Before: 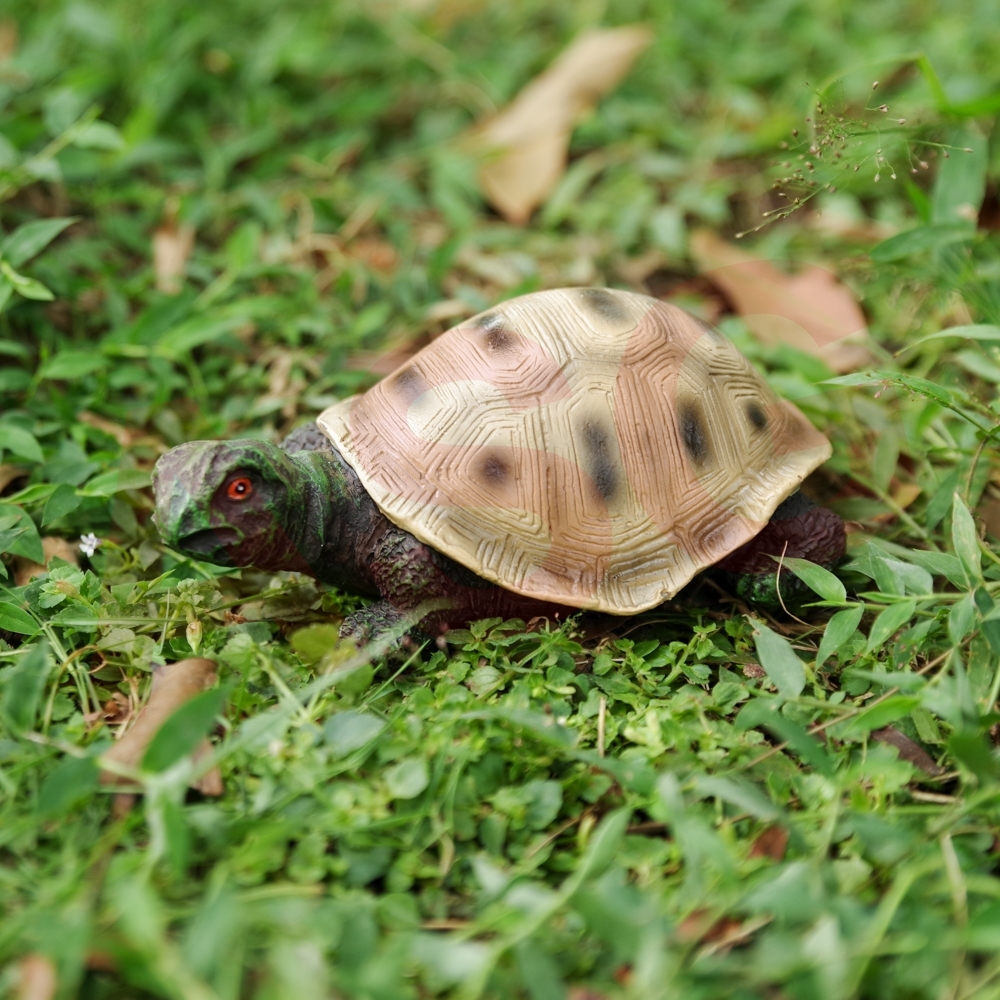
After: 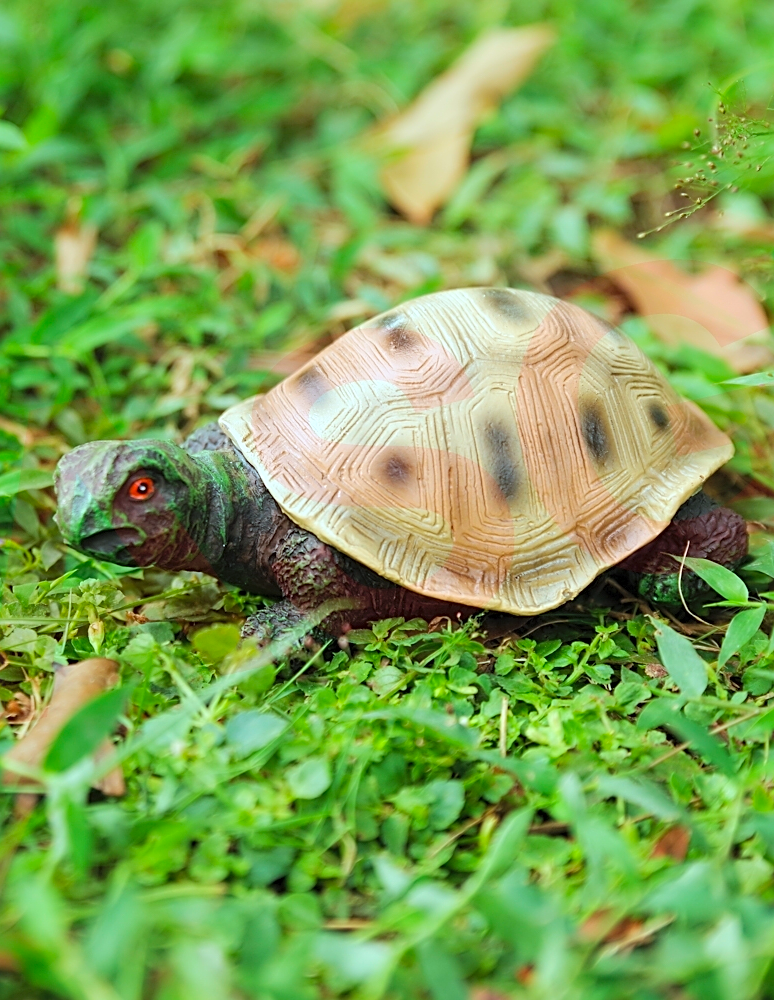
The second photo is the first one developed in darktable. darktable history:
contrast brightness saturation: contrast 0.066, brightness 0.174, saturation 0.411
sharpen: on, module defaults
color calibration: output R [1.063, -0.012, -0.003, 0], output G [0, 1.022, 0.021, 0], output B [-0.079, 0.047, 1, 0], illuminant Planckian (black body), x 0.375, y 0.374, temperature 4113.72 K
crop: left 9.851%, right 12.743%
